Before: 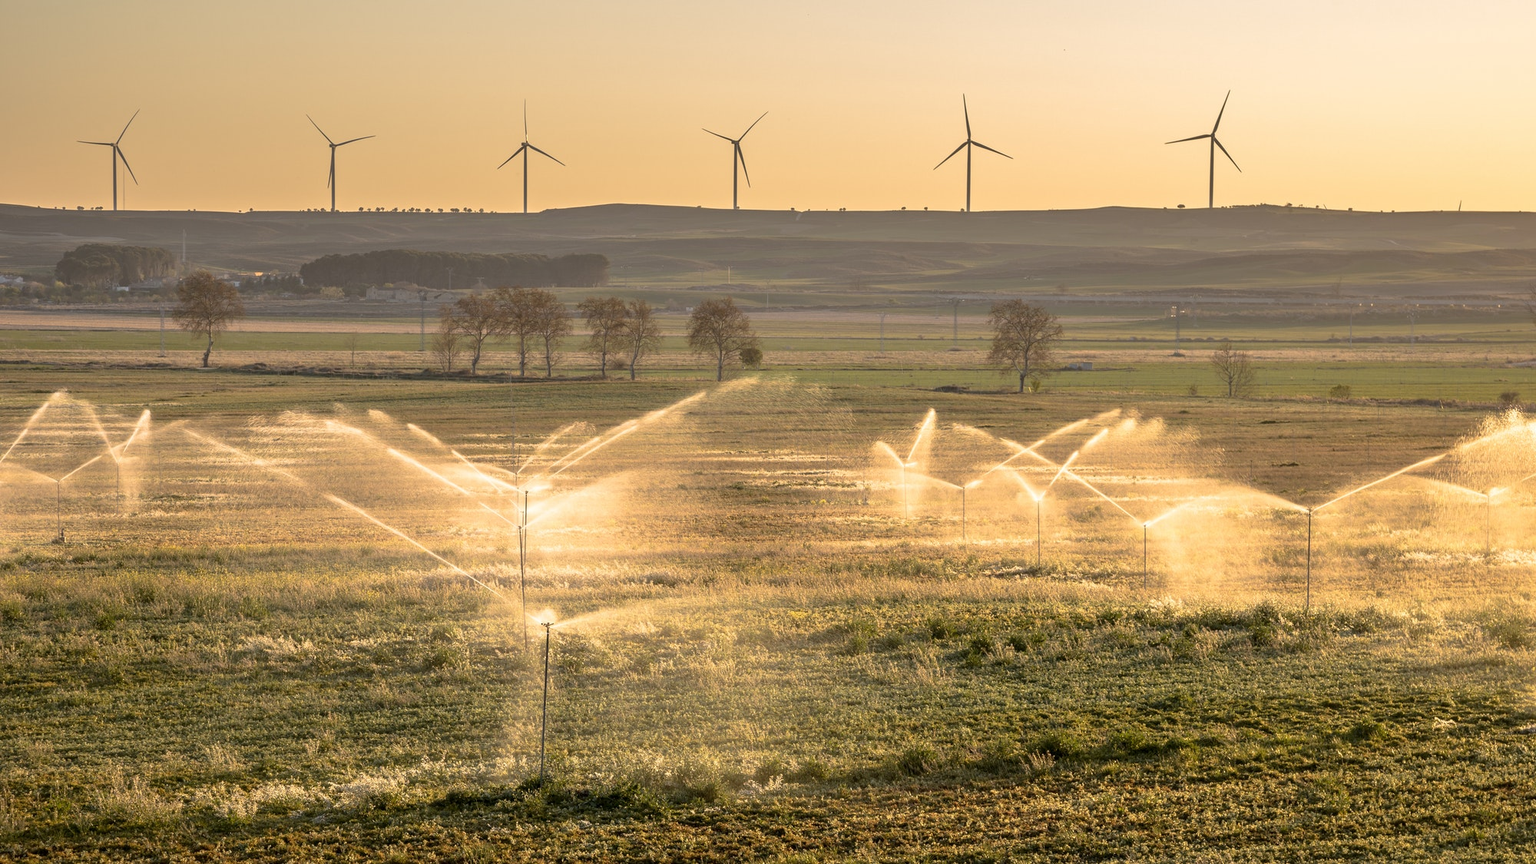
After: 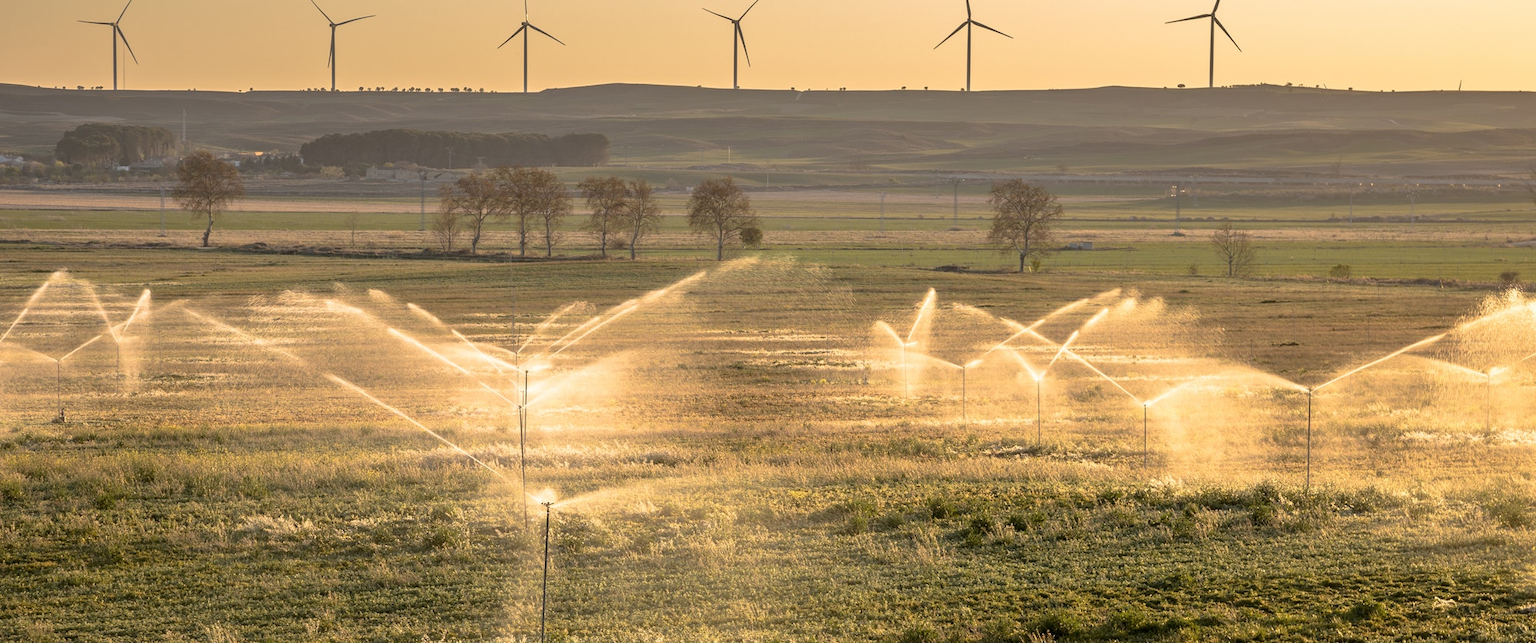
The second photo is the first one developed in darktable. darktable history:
crop: top 13.984%, bottom 11.48%
